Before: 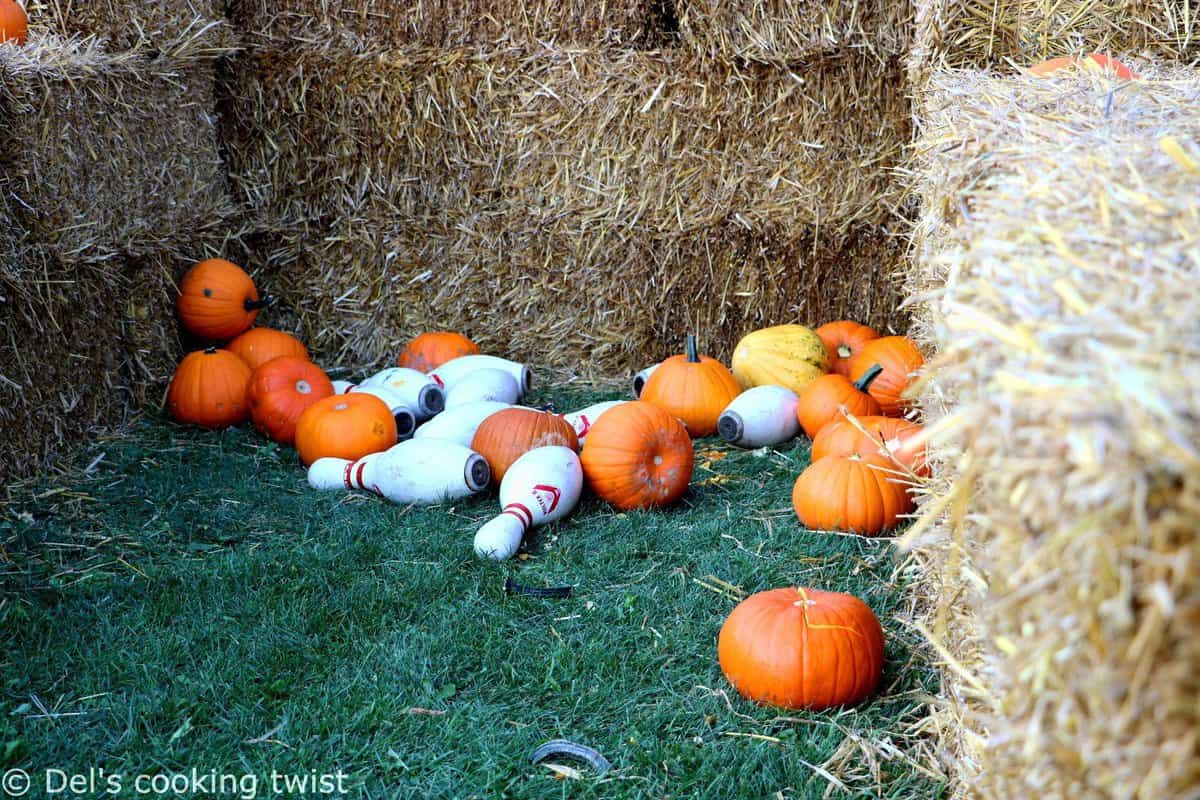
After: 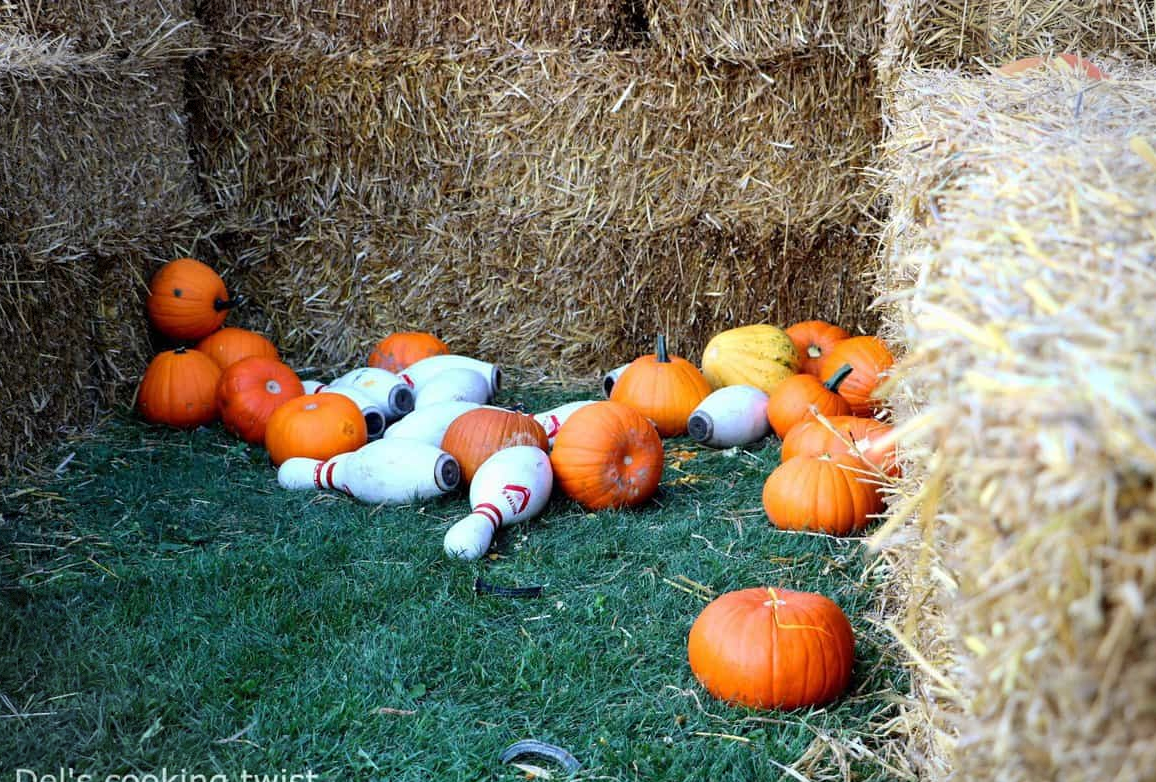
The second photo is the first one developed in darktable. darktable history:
crop and rotate: left 2.536%, right 1.107%, bottom 2.246%
vignetting: fall-off start 91%, fall-off radius 39.39%, brightness -0.182, saturation -0.3, width/height ratio 1.219, shape 1.3, dithering 8-bit output, unbound false
